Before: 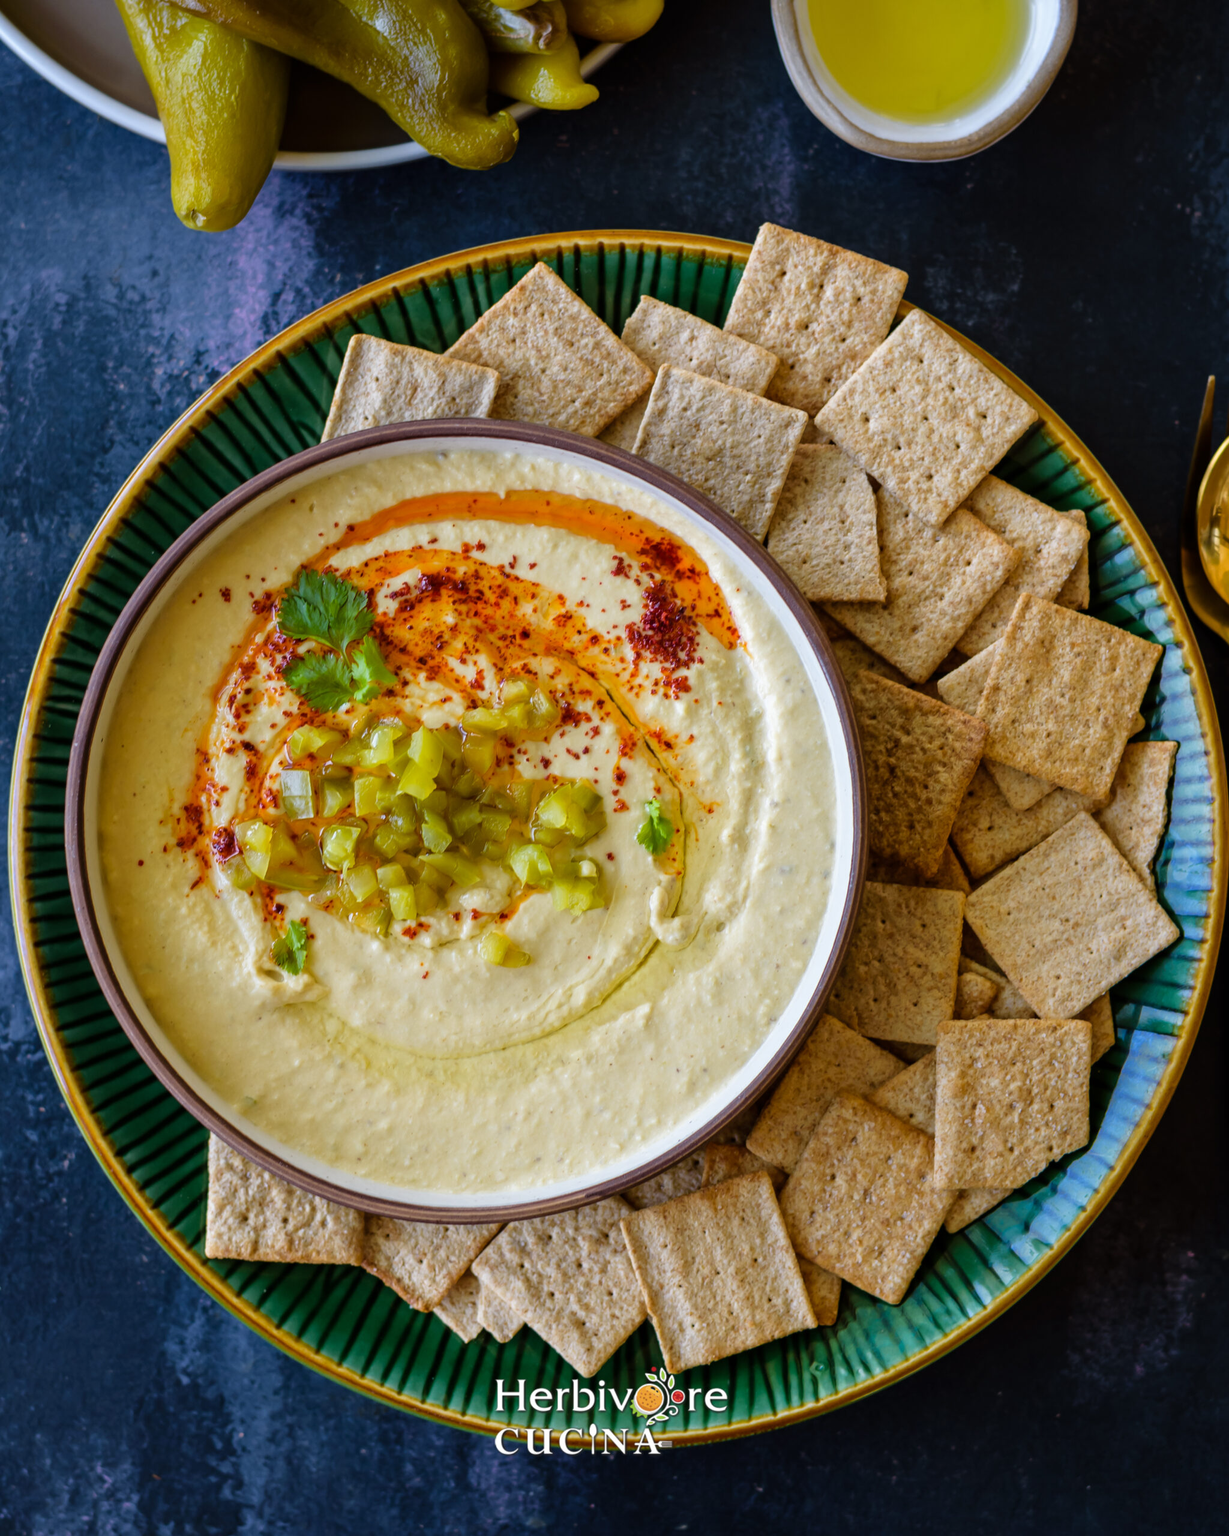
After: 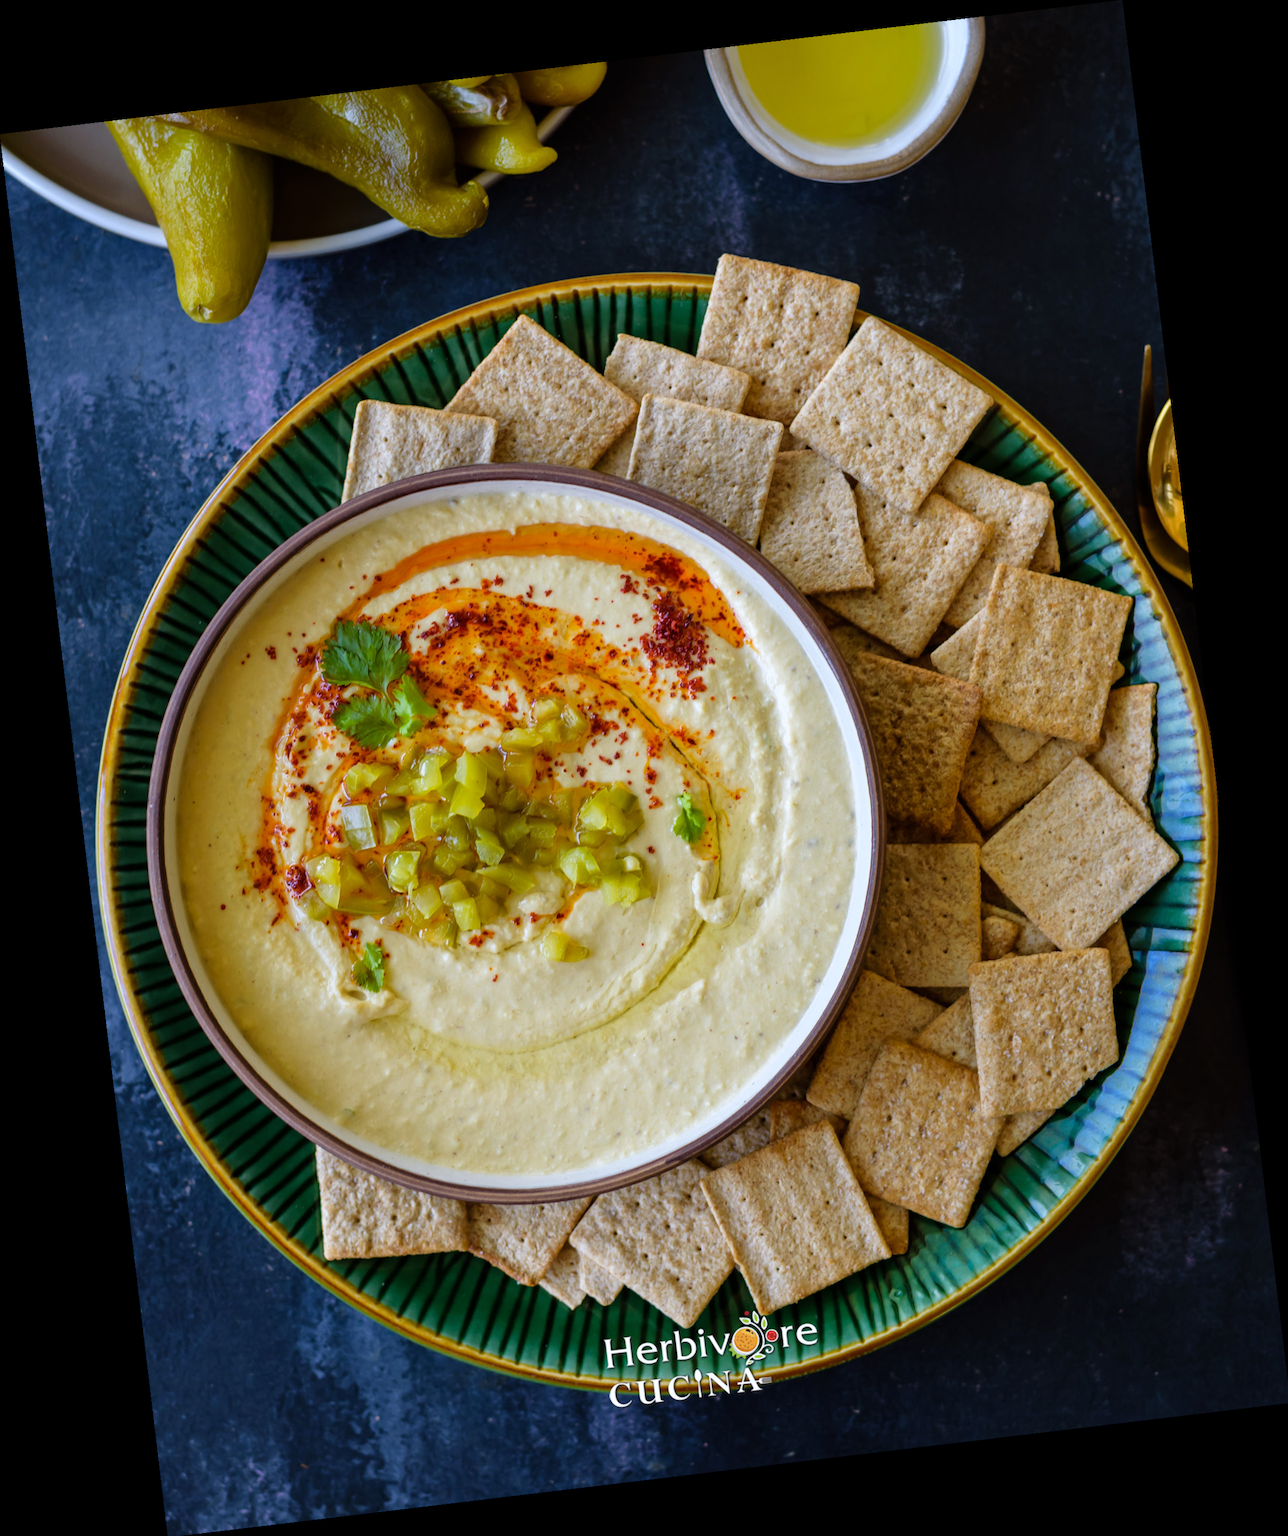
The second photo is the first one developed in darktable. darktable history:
rotate and perspective: rotation -6.83°, automatic cropping off
white balance: red 0.98, blue 1.034
